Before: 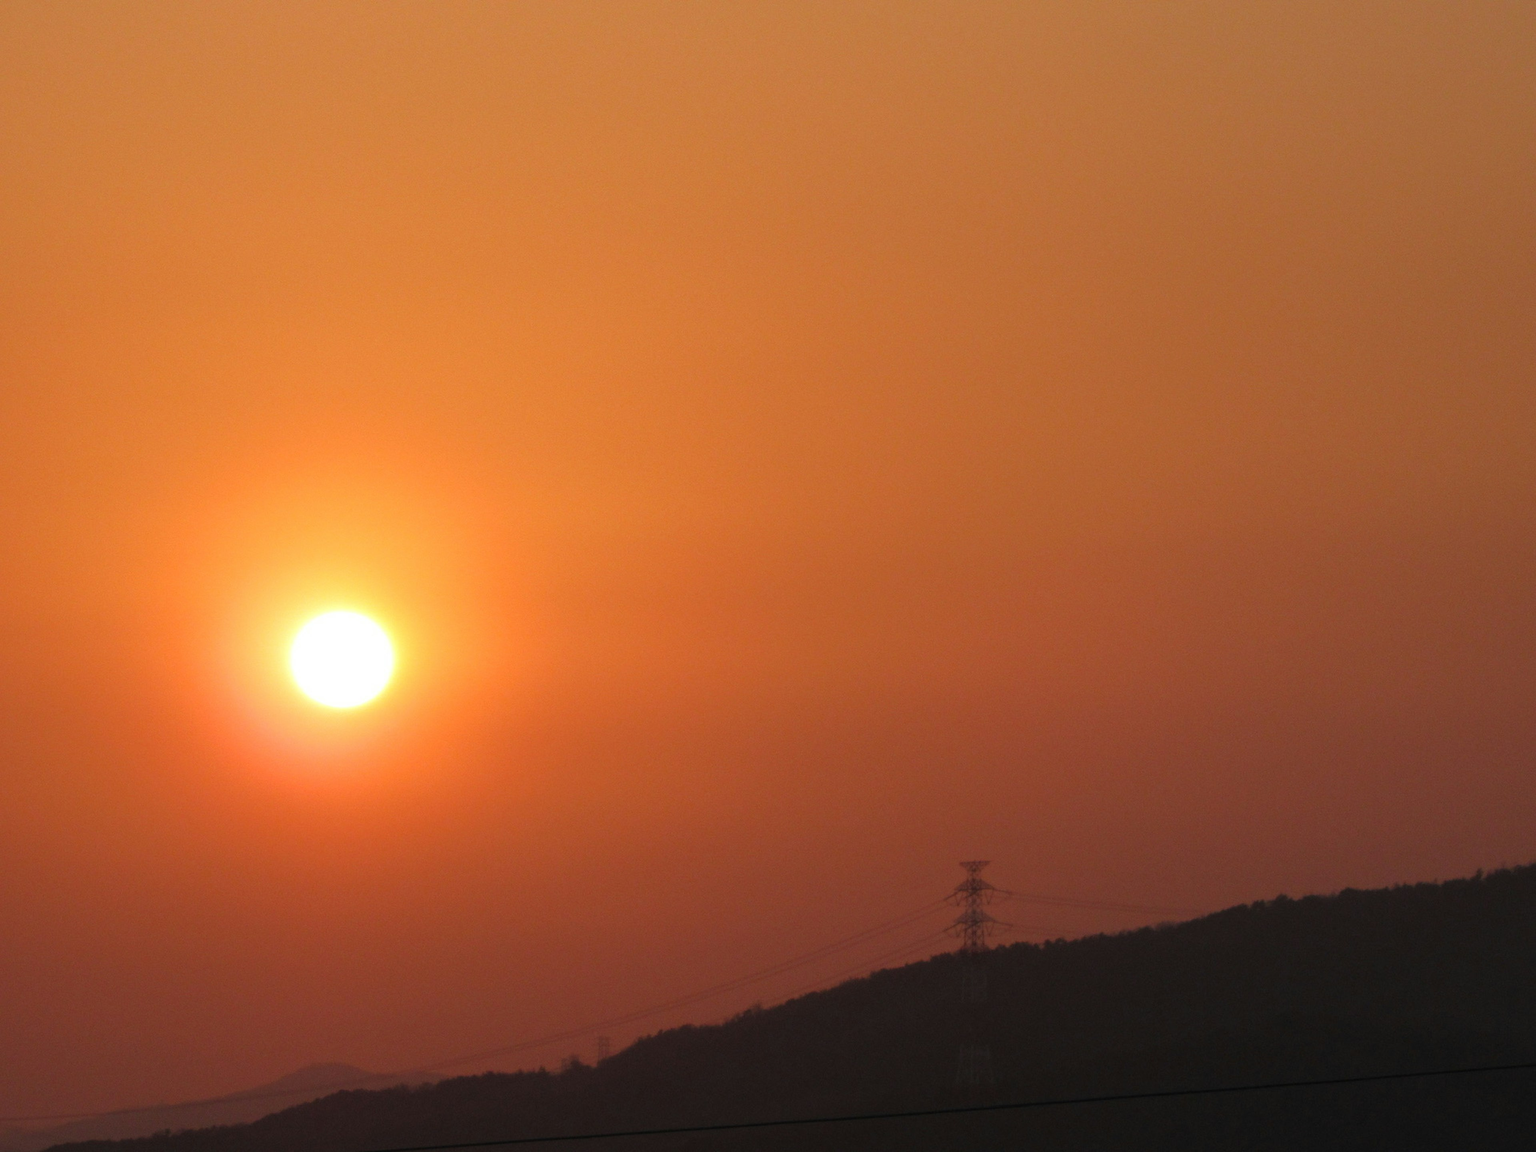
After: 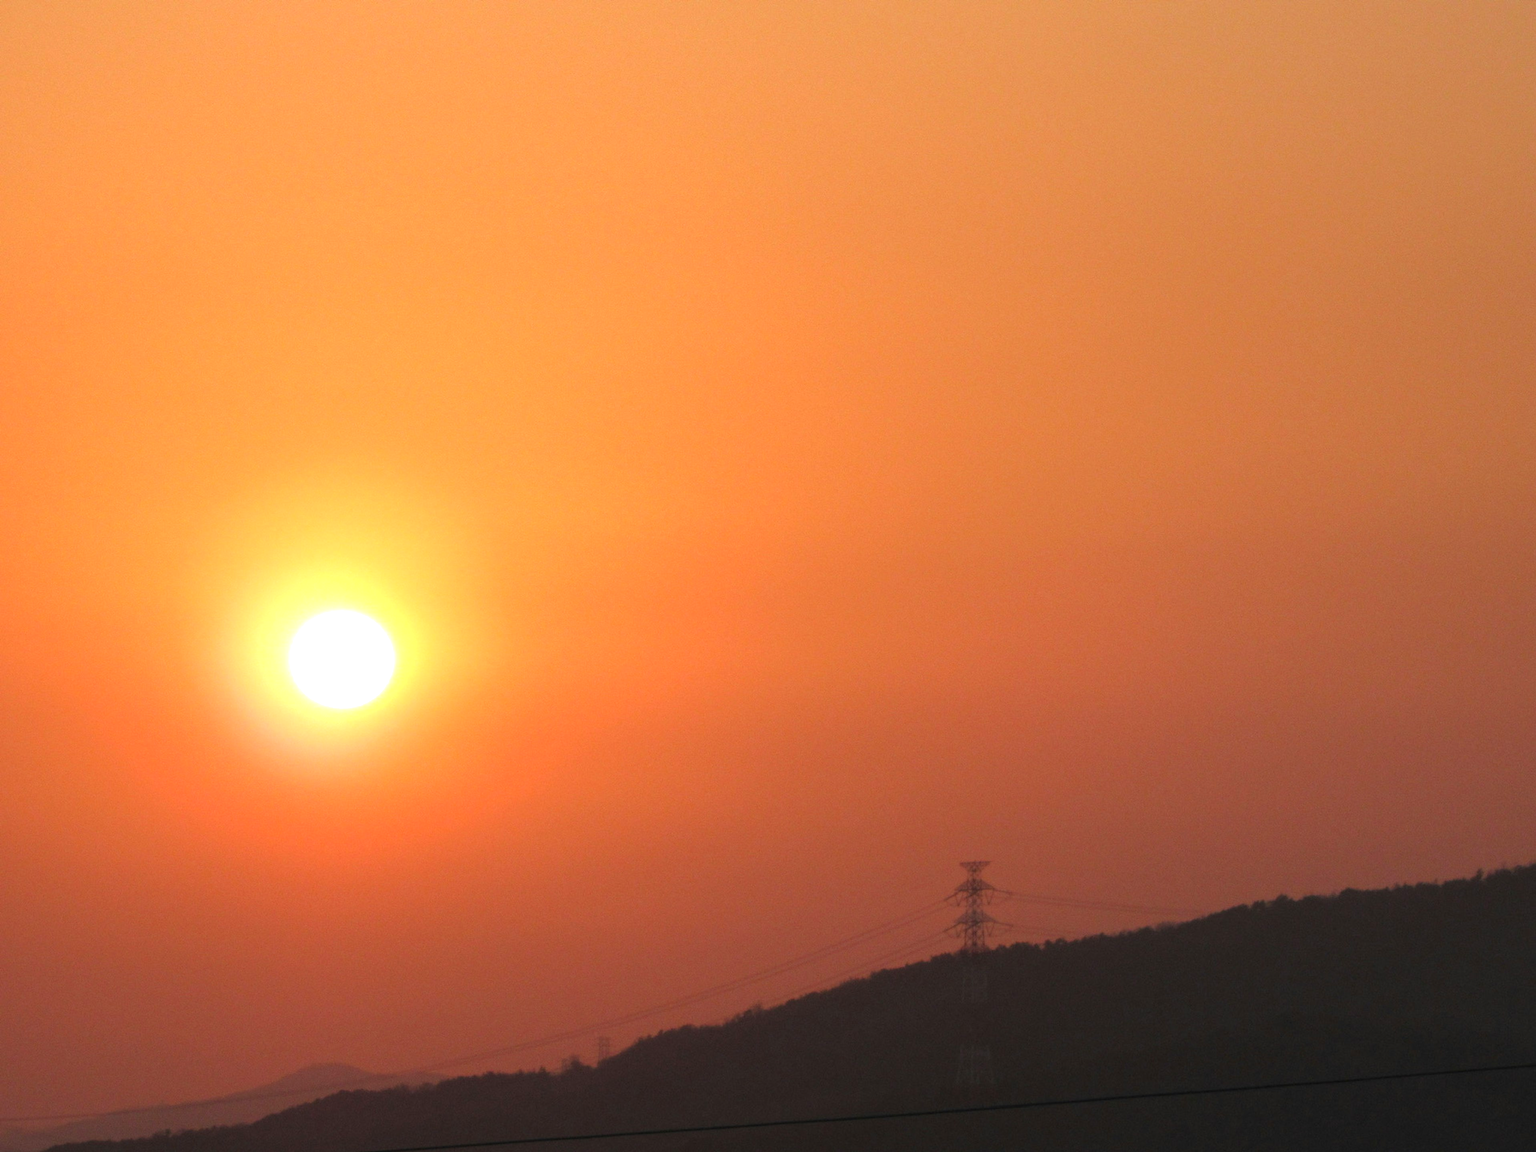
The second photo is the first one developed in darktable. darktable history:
exposure: black level correction 0, exposure 0.697 EV, compensate highlight preservation false
color calibration: illuminant same as pipeline (D50), adaptation XYZ, x 0.346, y 0.357, temperature 5013.97 K
